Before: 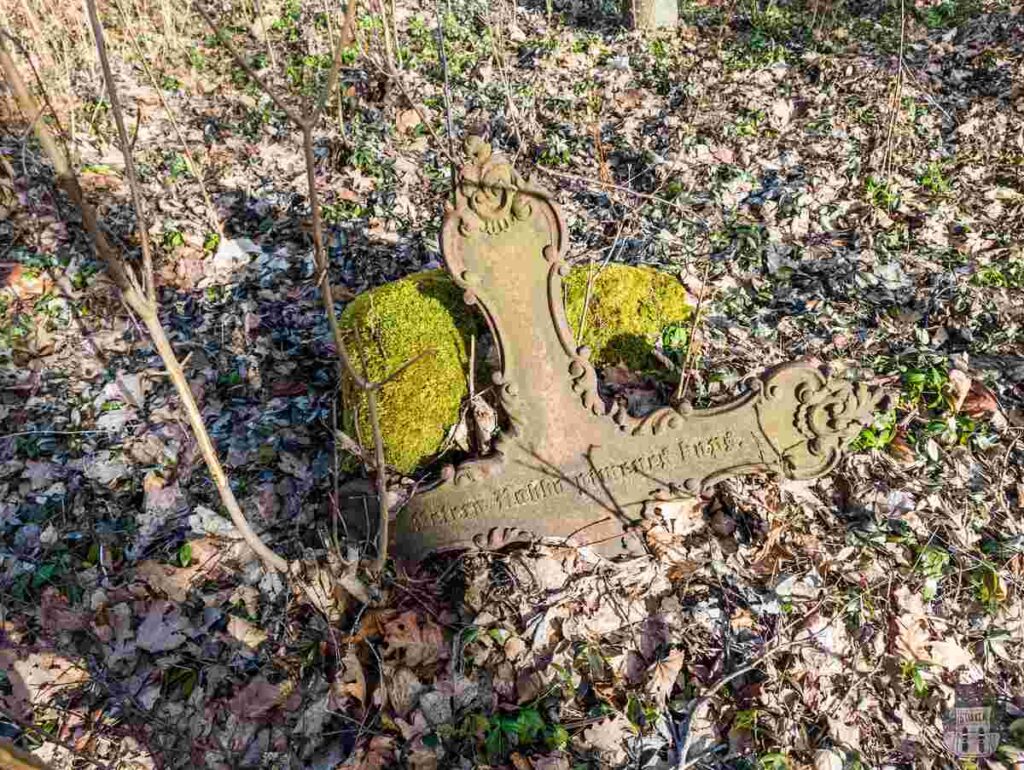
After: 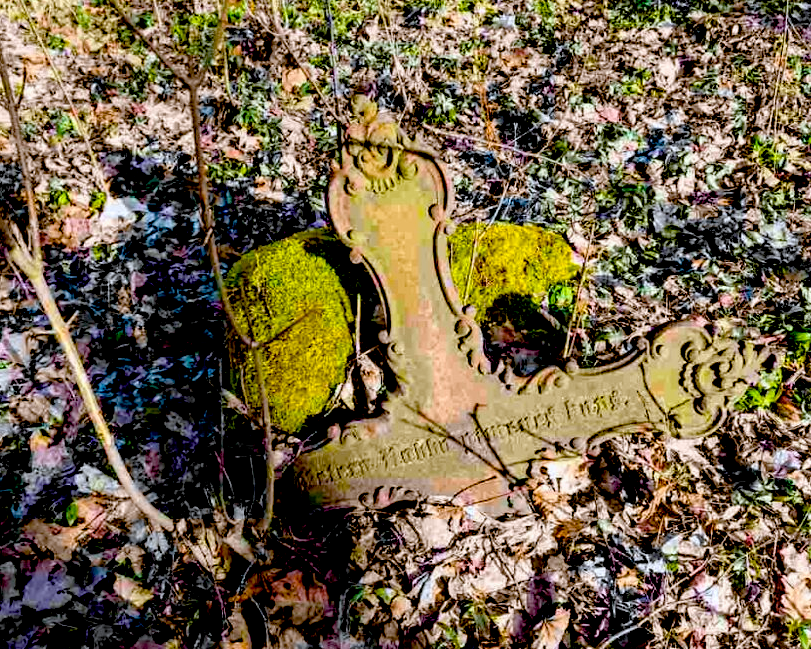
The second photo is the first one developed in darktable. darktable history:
color balance rgb: linear chroma grading › global chroma 15%, perceptual saturation grading › global saturation 30%
crop: left 11.225%, top 5.381%, right 9.565%, bottom 10.314%
exposure: black level correction 0.056, compensate highlight preservation false
color correction: highlights a* -0.772, highlights b* -8.92
